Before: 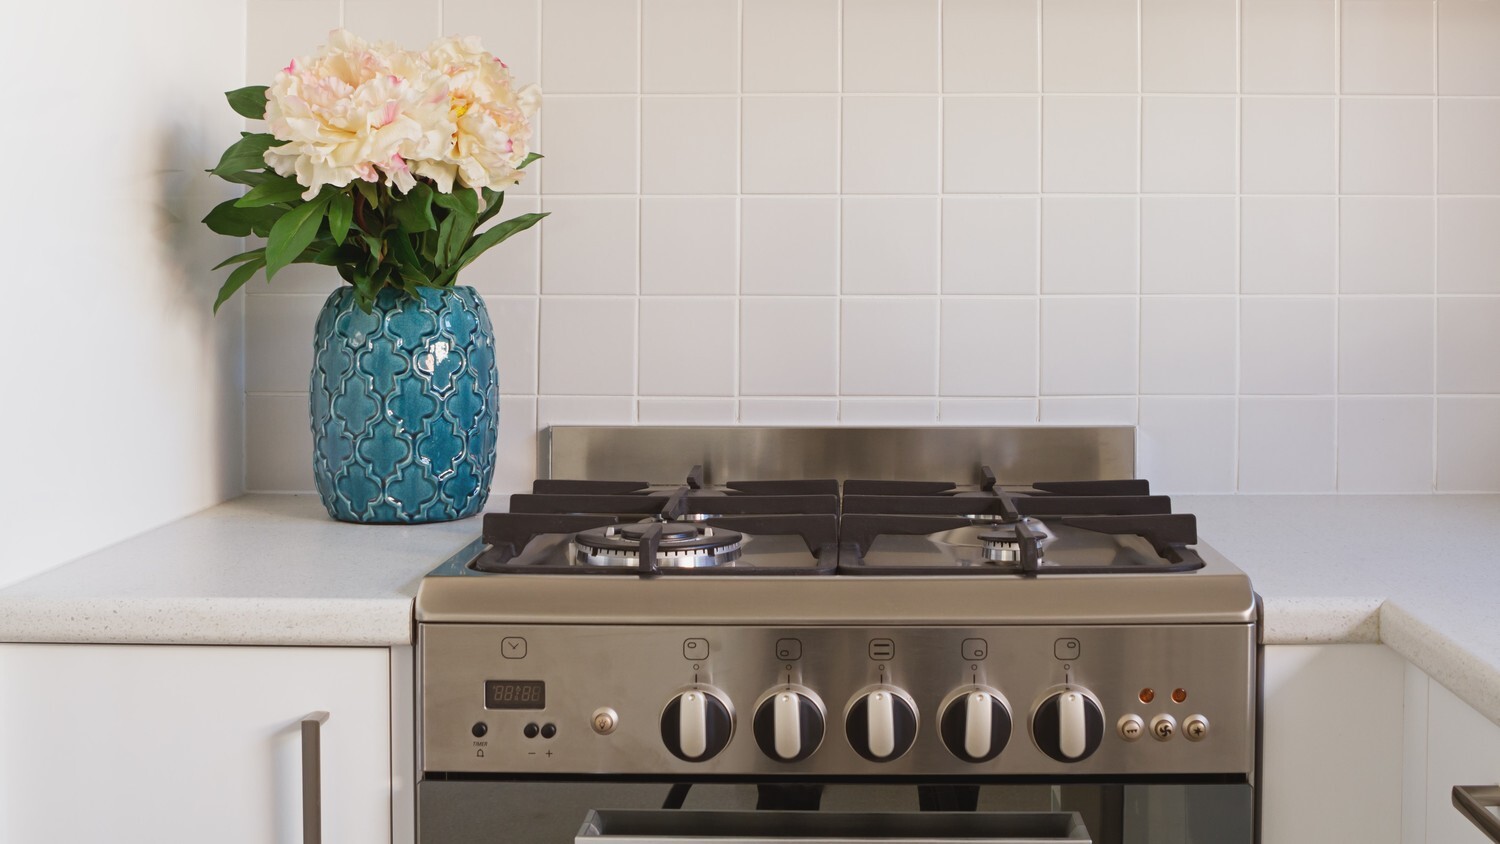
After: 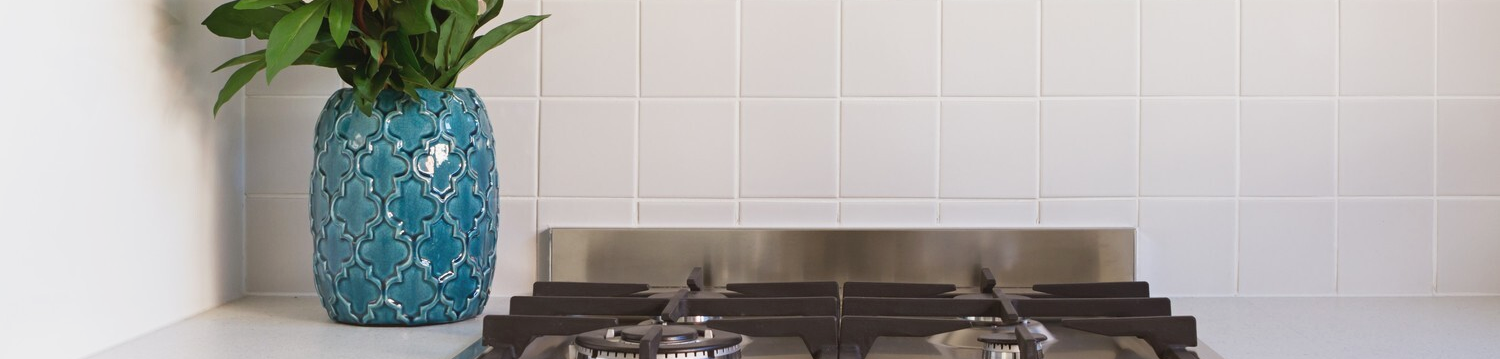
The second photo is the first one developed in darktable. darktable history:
tone curve: curves: ch0 [(0, 0) (0.003, 0.003) (0.011, 0.012) (0.025, 0.026) (0.044, 0.046) (0.069, 0.072) (0.1, 0.104) (0.136, 0.141) (0.177, 0.185) (0.224, 0.234) (0.277, 0.289) (0.335, 0.349) (0.399, 0.415) (0.468, 0.488) (0.543, 0.566) (0.623, 0.649) (0.709, 0.739) (0.801, 0.834) (0.898, 0.923) (1, 1)], preserve colors none
crop and rotate: top 23.524%, bottom 33.905%
